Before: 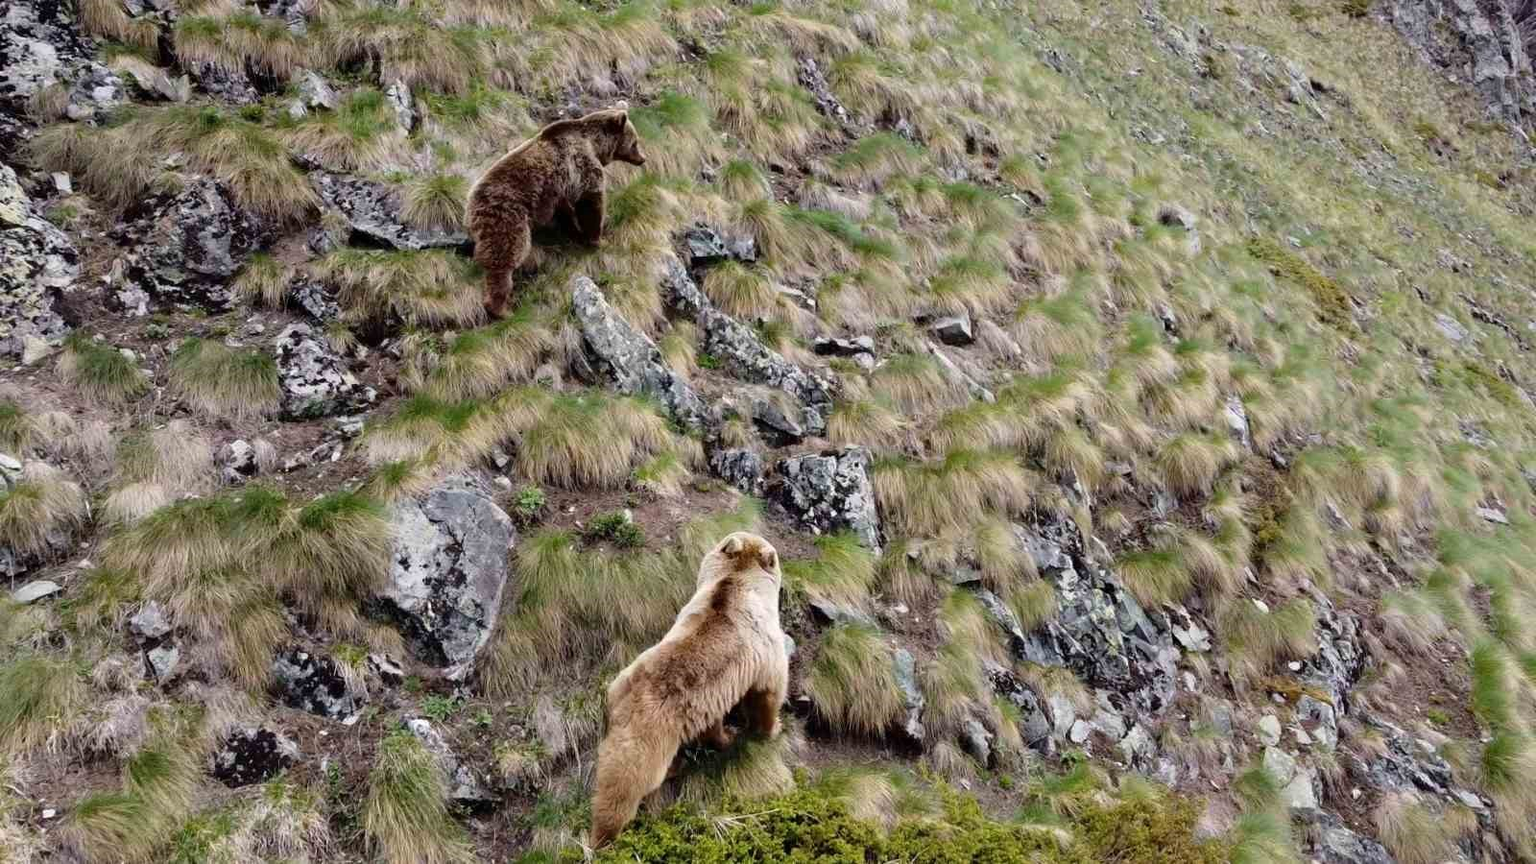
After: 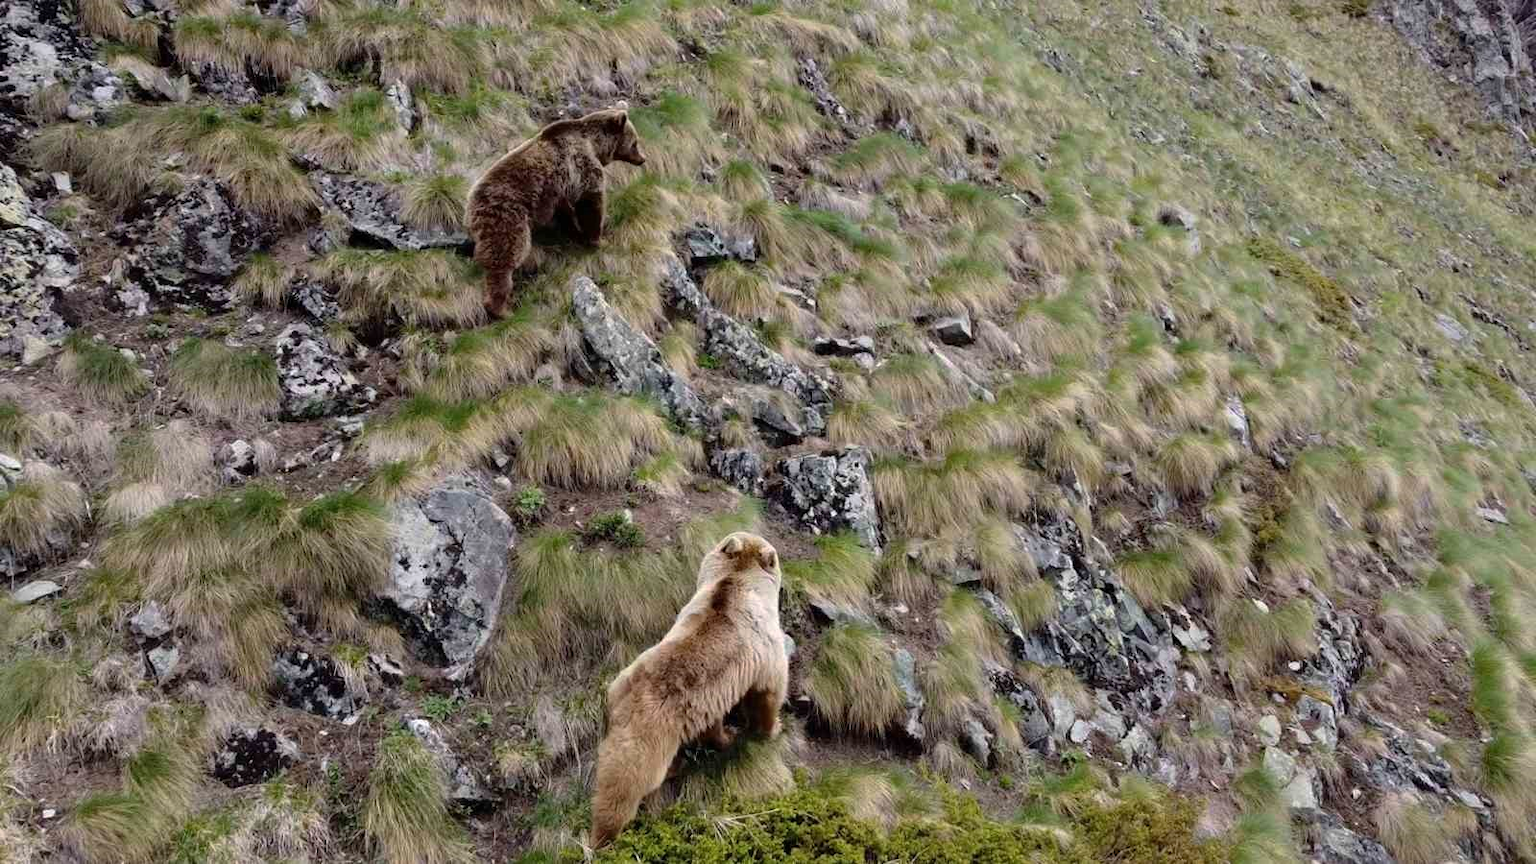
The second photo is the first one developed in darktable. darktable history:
base curve: curves: ch0 [(0, 0) (0.74, 0.67) (1, 1)], exposure shift 0.01, preserve colors none
